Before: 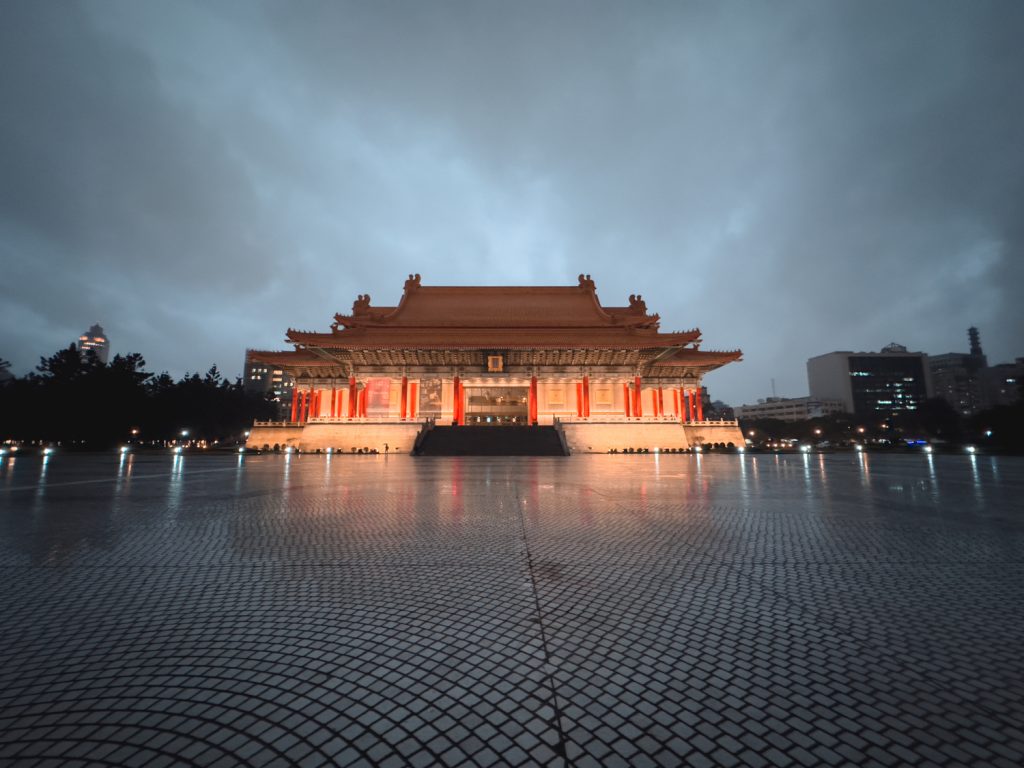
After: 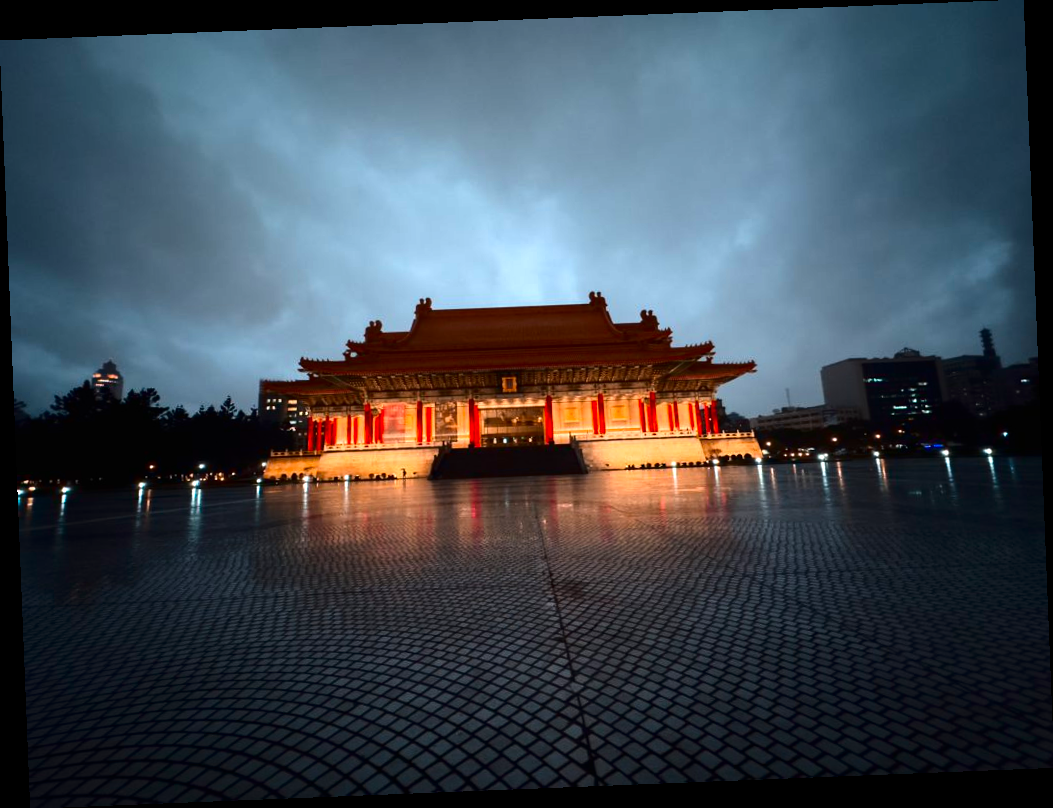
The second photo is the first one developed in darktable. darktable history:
rotate and perspective: rotation -2.29°, automatic cropping off
color balance rgb: perceptual saturation grading › global saturation 20%, global vibrance 10%
exposure: compensate highlight preservation false
contrast brightness saturation: contrast 0.1, brightness -0.26, saturation 0.14
tone equalizer: -8 EV -0.417 EV, -7 EV -0.389 EV, -6 EV -0.333 EV, -5 EV -0.222 EV, -3 EV 0.222 EV, -2 EV 0.333 EV, -1 EV 0.389 EV, +0 EV 0.417 EV, edges refinement/feathering 500, mask exposure compensation -1.57 EV, preserve details no
